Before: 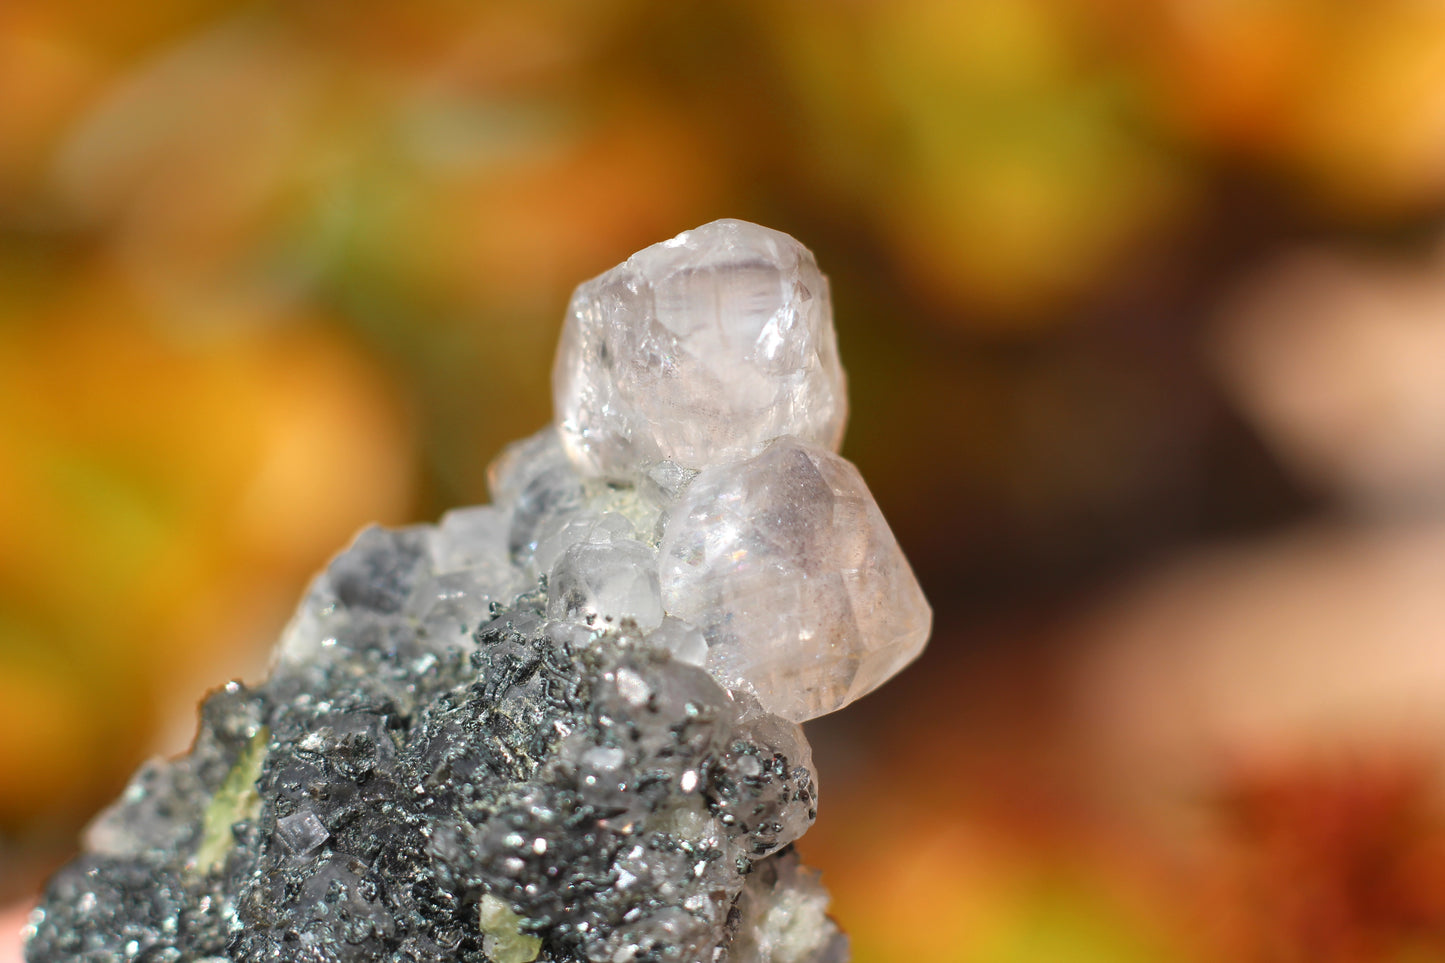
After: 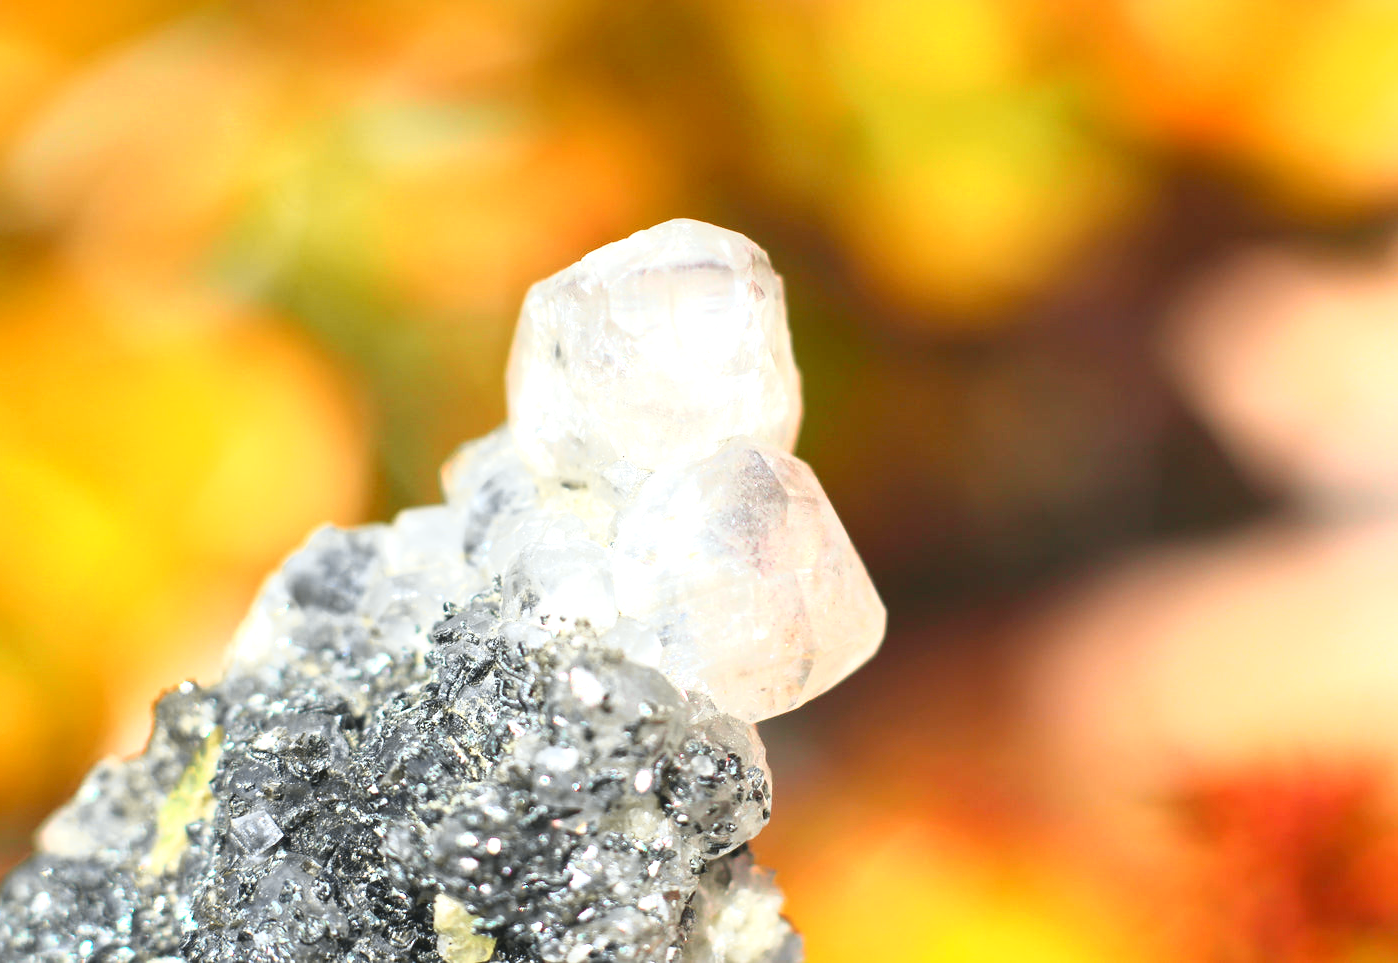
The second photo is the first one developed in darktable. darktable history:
crop and rotate: left 3.238%
exposure: exposure 1 EV, compensate highlight preservation false
tone curve: curves: ch0 [(0, 0.074) (0.129, 0.136) (0.285, 0.301) (0.689, 0.764) (0.854, 0.926) (0.987, 0.977)]; ch1 [(0, 0) (0.337, 0.249) (0.434, 0.437) (0.485, 0.491) (0.515, 0.495) (0.566, 0.57) (0.625, 0.625) (0.764, 0.806) (1, 1)]; ch2 [(0, 0) (0.314, 0.301) (0.401, 0.411) (0.505, 0.499) (0.54, 0.54) (0.608, 0.613) (0.706, 0.735) (1, 1)], color space Lab, independent channels, preserve colors none
